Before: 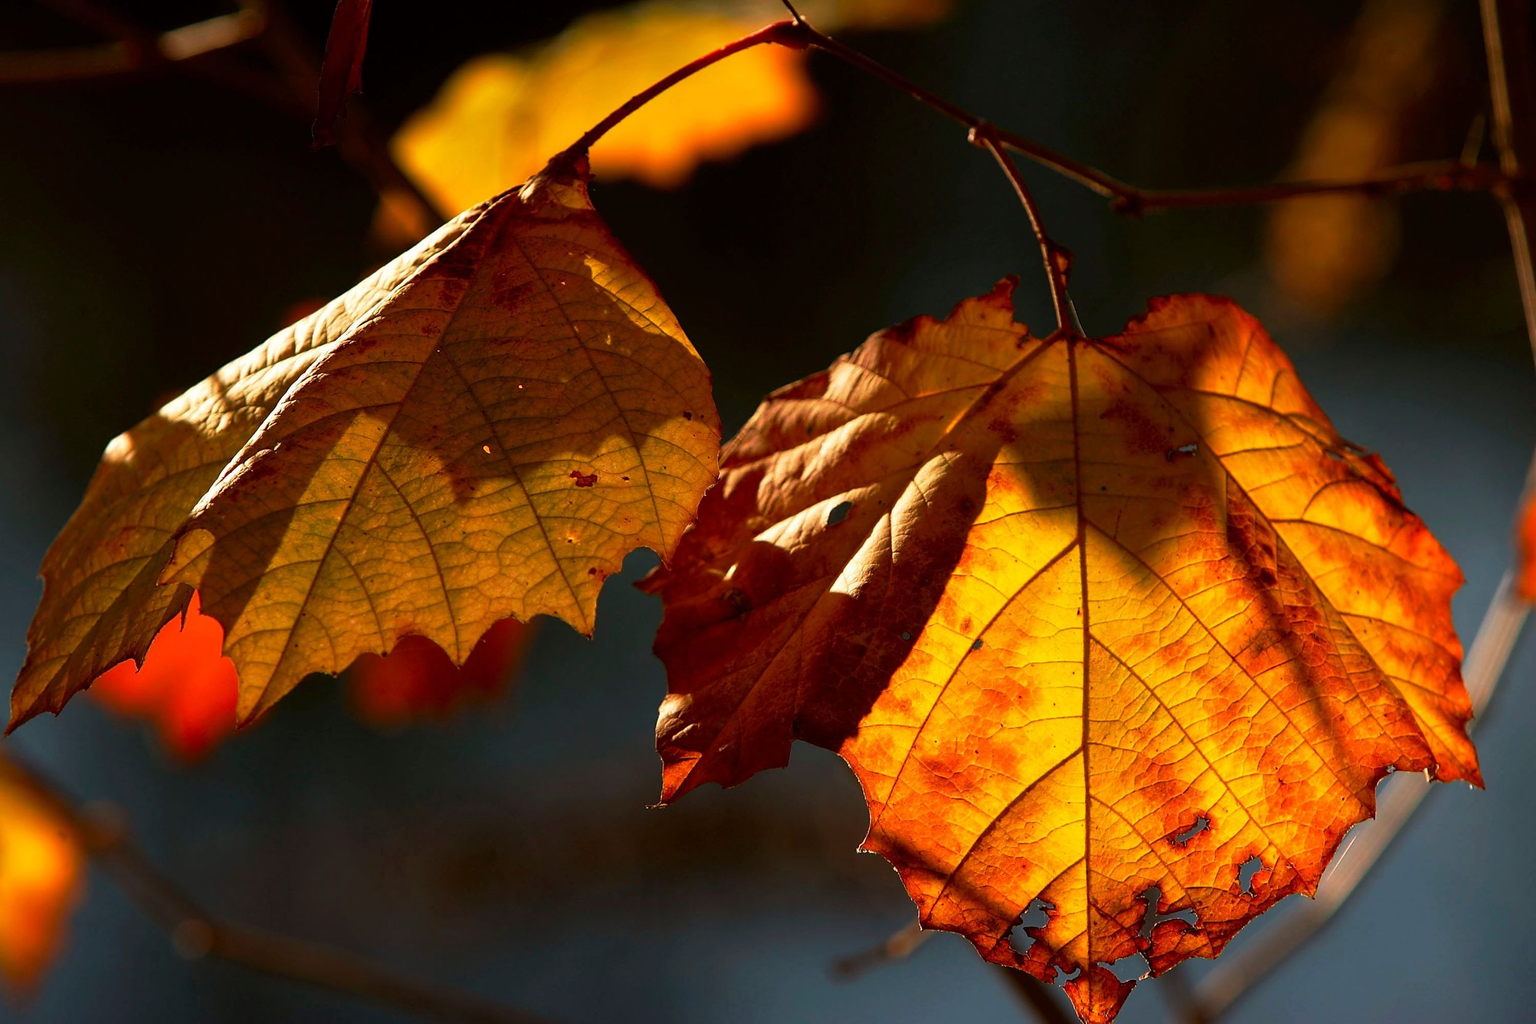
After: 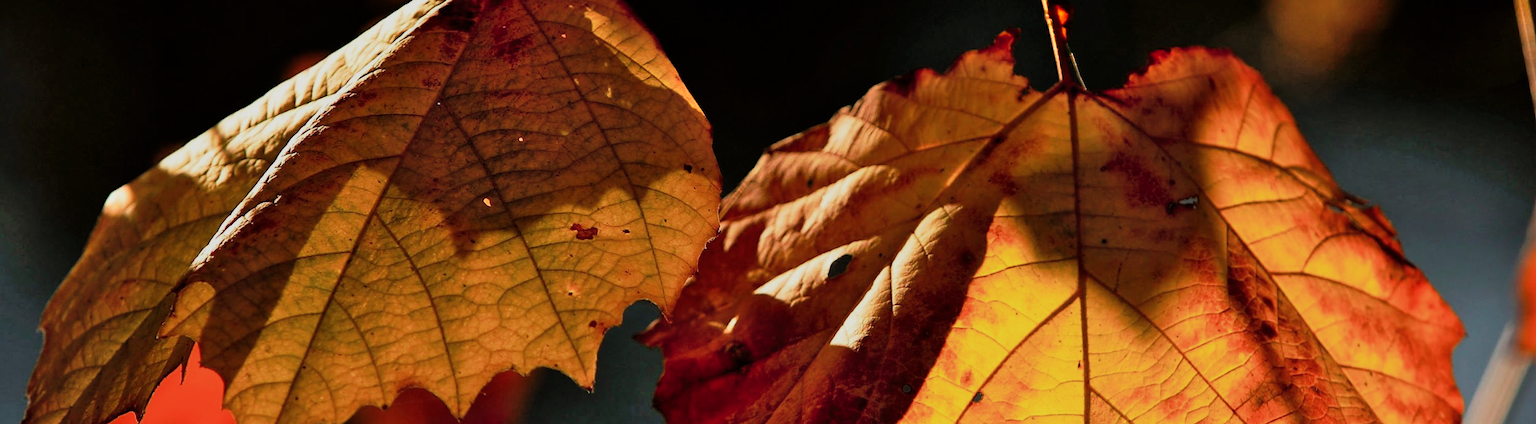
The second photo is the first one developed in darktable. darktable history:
shadows and highlights: radius 46.44, white point adjustment 6.78, compress 79.79%, soften with gaussian
filmic rgb: black relative exposure -7.23 EV, white relative exposure 5.36 EV, hardness 3.02
crop and rotate: top 24.286%, bottom 34.317%
